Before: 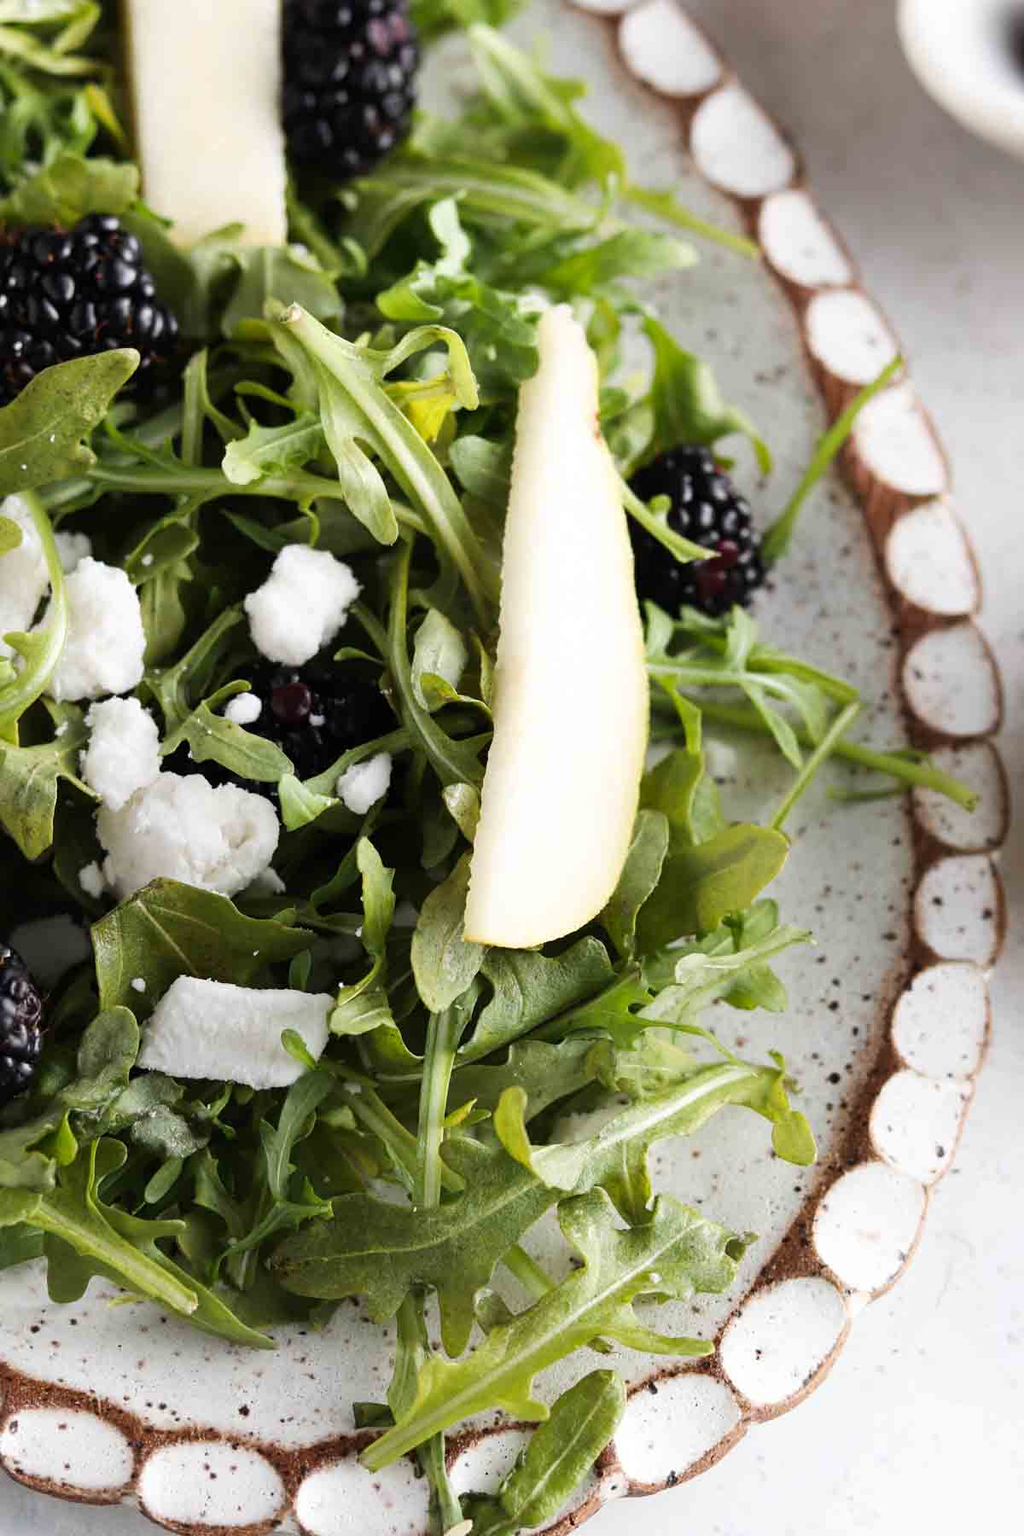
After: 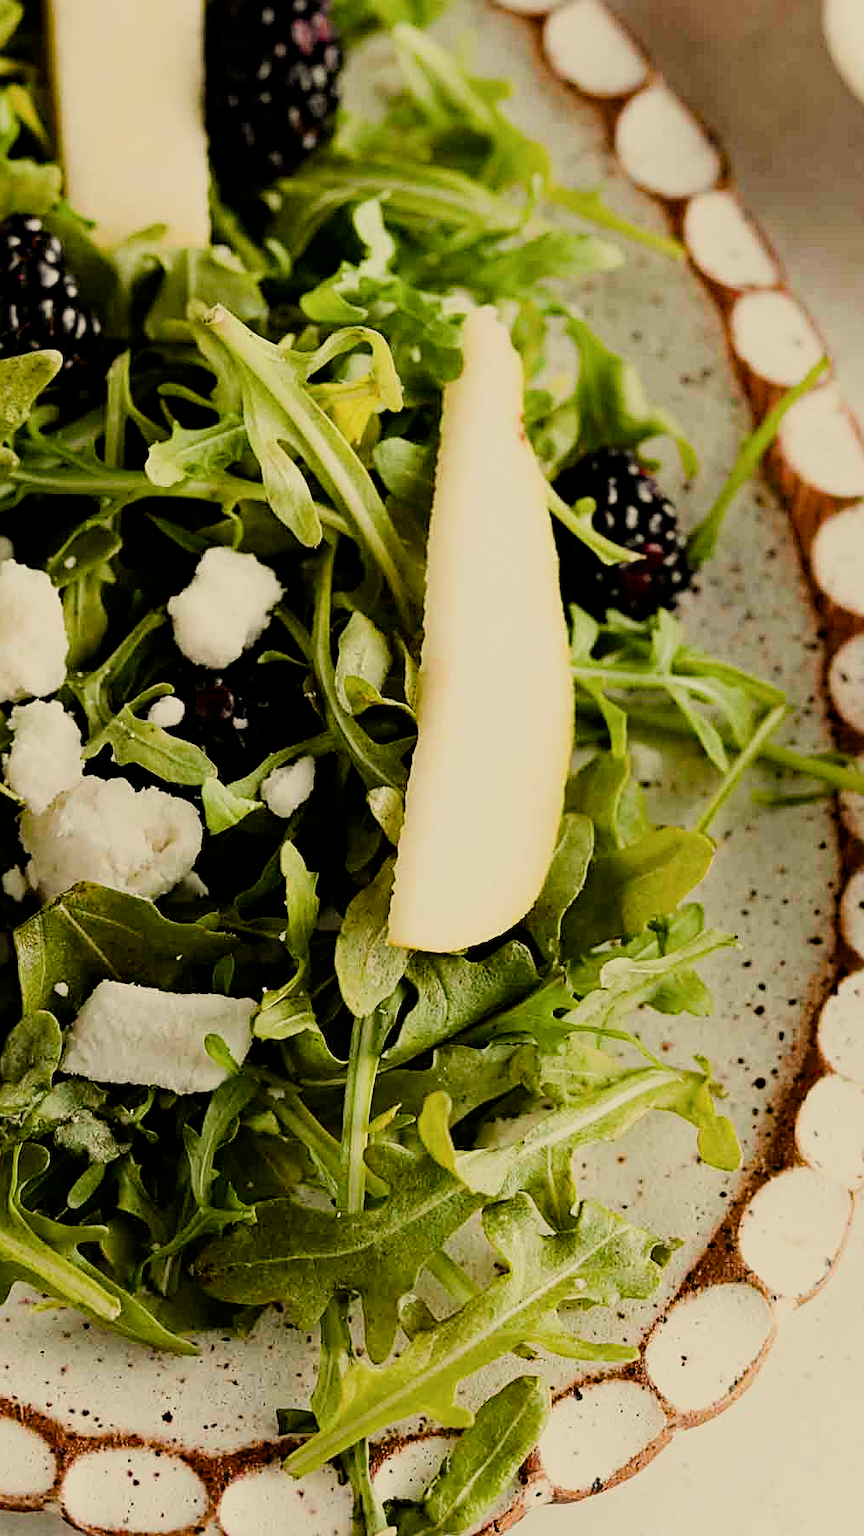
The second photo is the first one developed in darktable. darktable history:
crop: left 7.598%, right 7.873%
white balance: red 1.08, blue 0.791
sharpen: on, module defaults
haze removal: strength 0.4, distance 0.22, compatibility mode true, adaptive false
filmic rgb: black relative exposure -6.98 EV, white relative exposure 5.63 EV, hardness 2.86
color balance rgb: perceptual saturation grading › global saturation 20%, perceptual saturation grading › highlights -25%, perceptual saturation grading › shadows 25%
contrast brightness saturation: contrast 0.14
